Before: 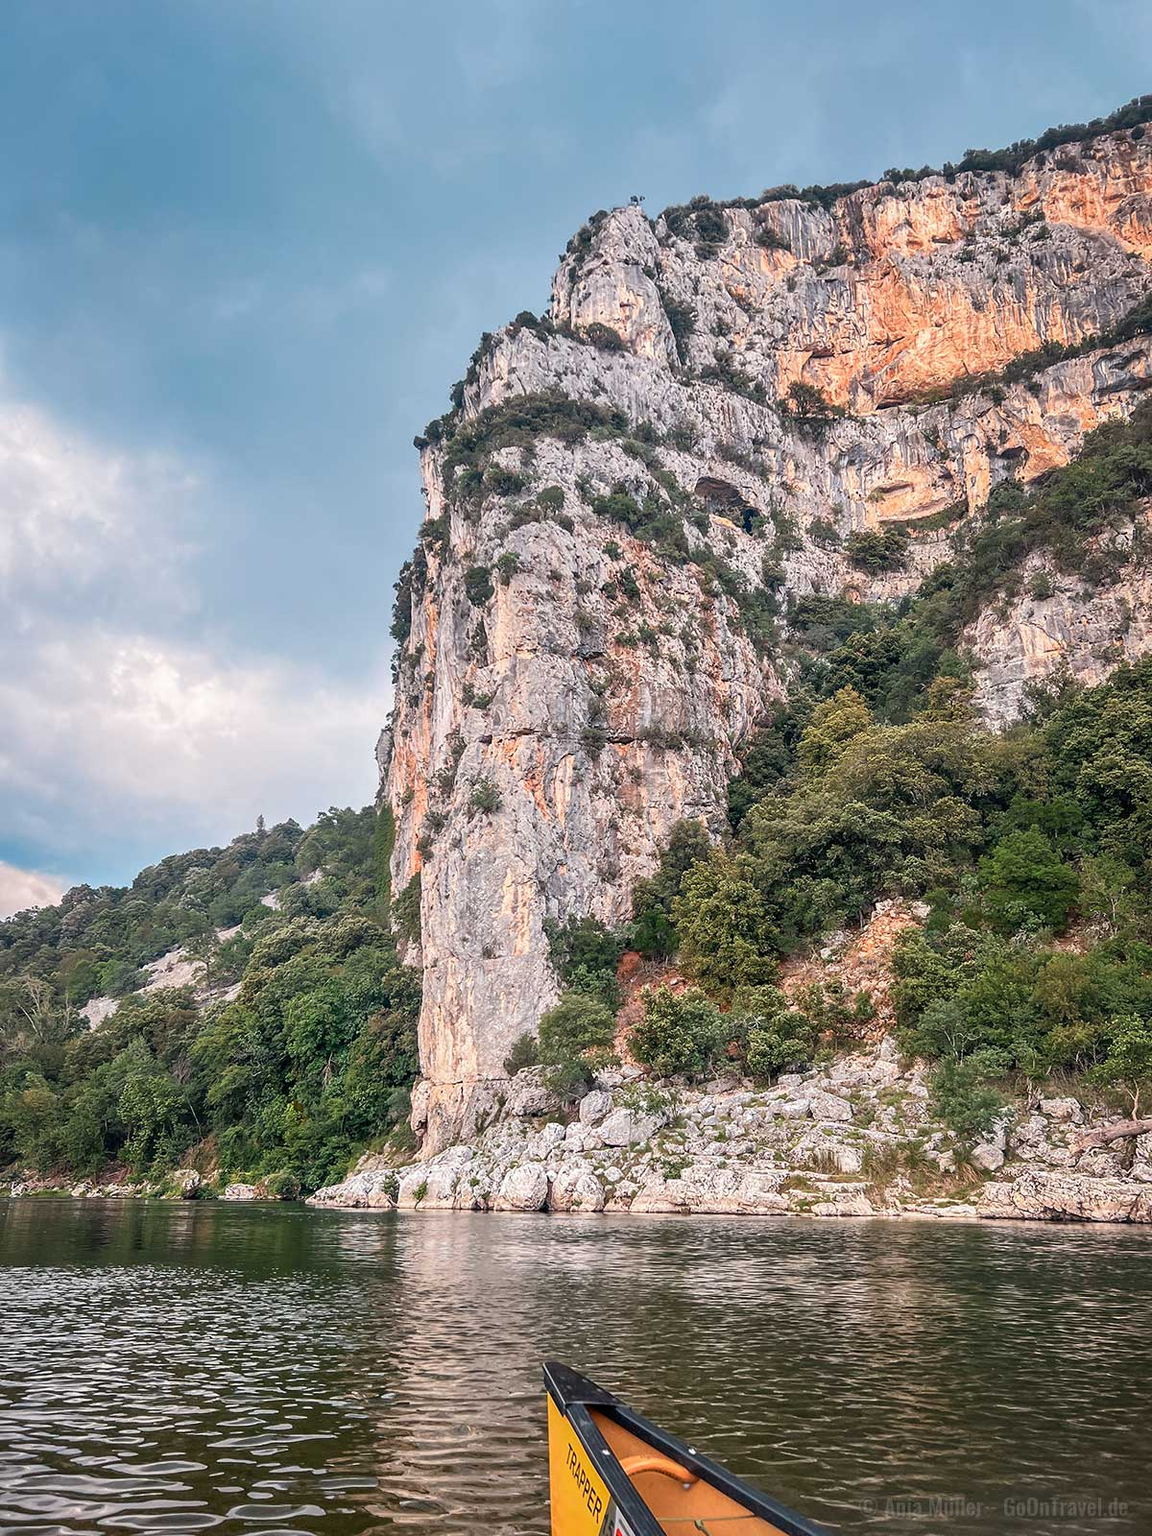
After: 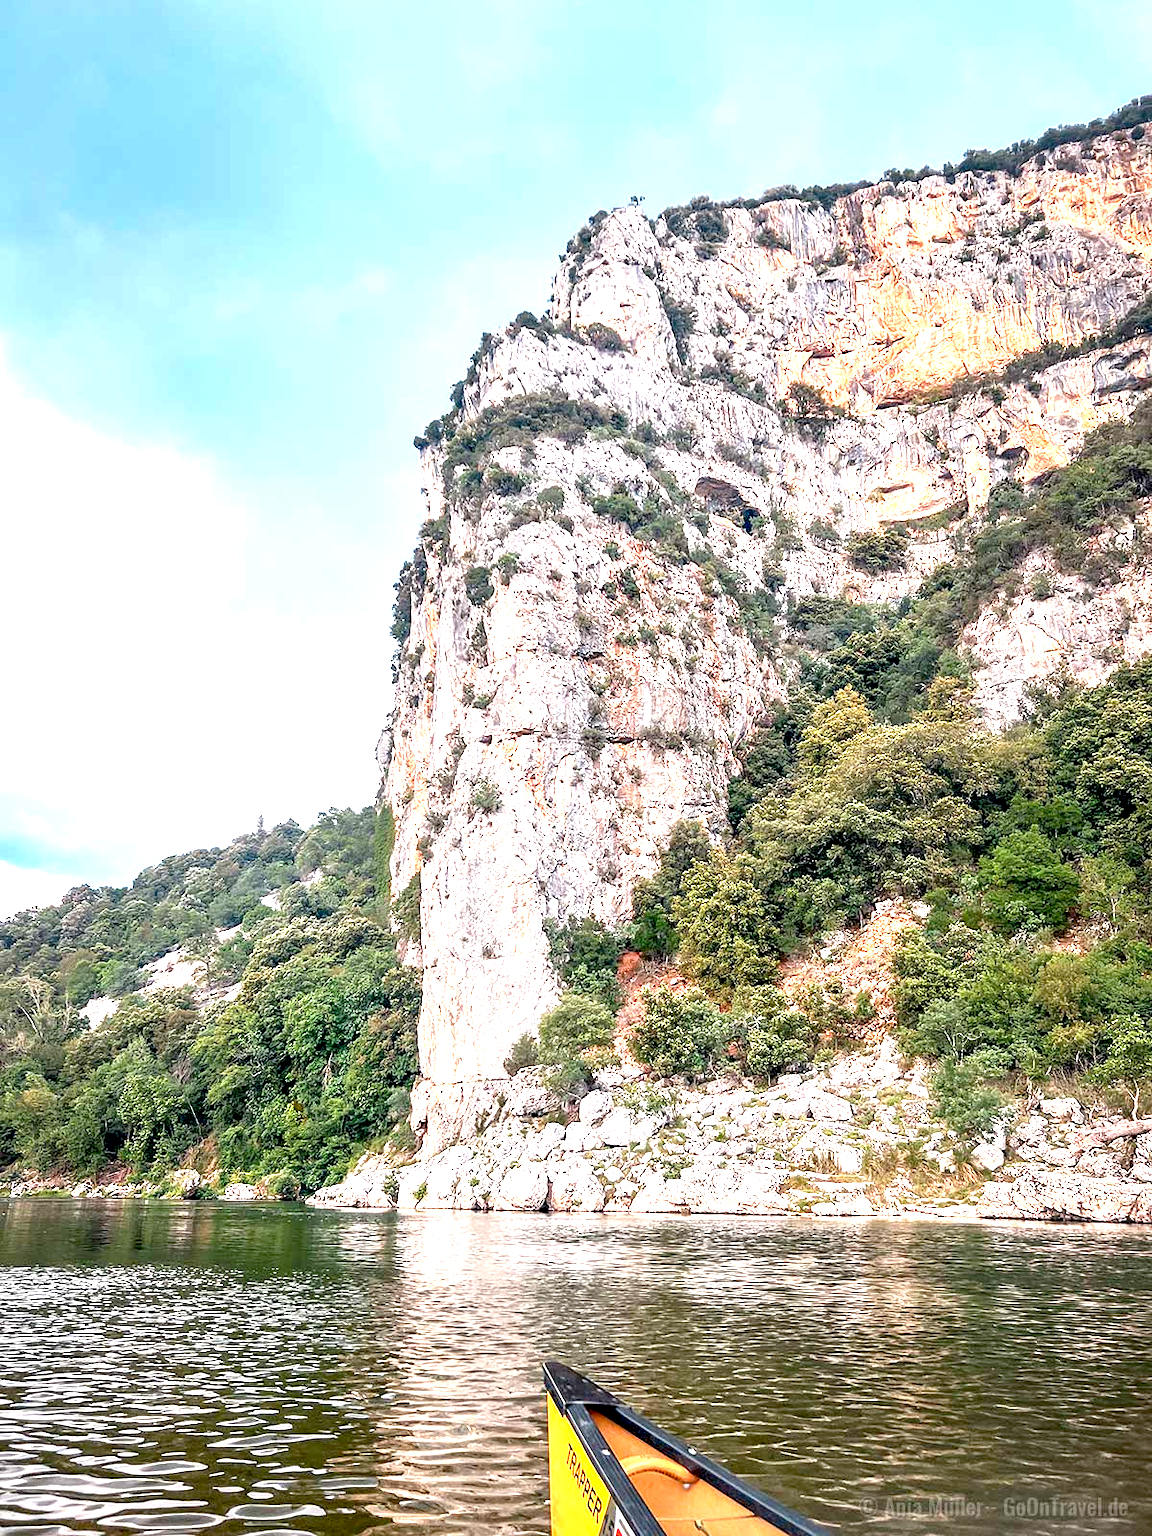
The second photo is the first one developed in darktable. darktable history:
exposure: black level correction 0.009, exposure 1.424 EV, compensate highlight preservation false
